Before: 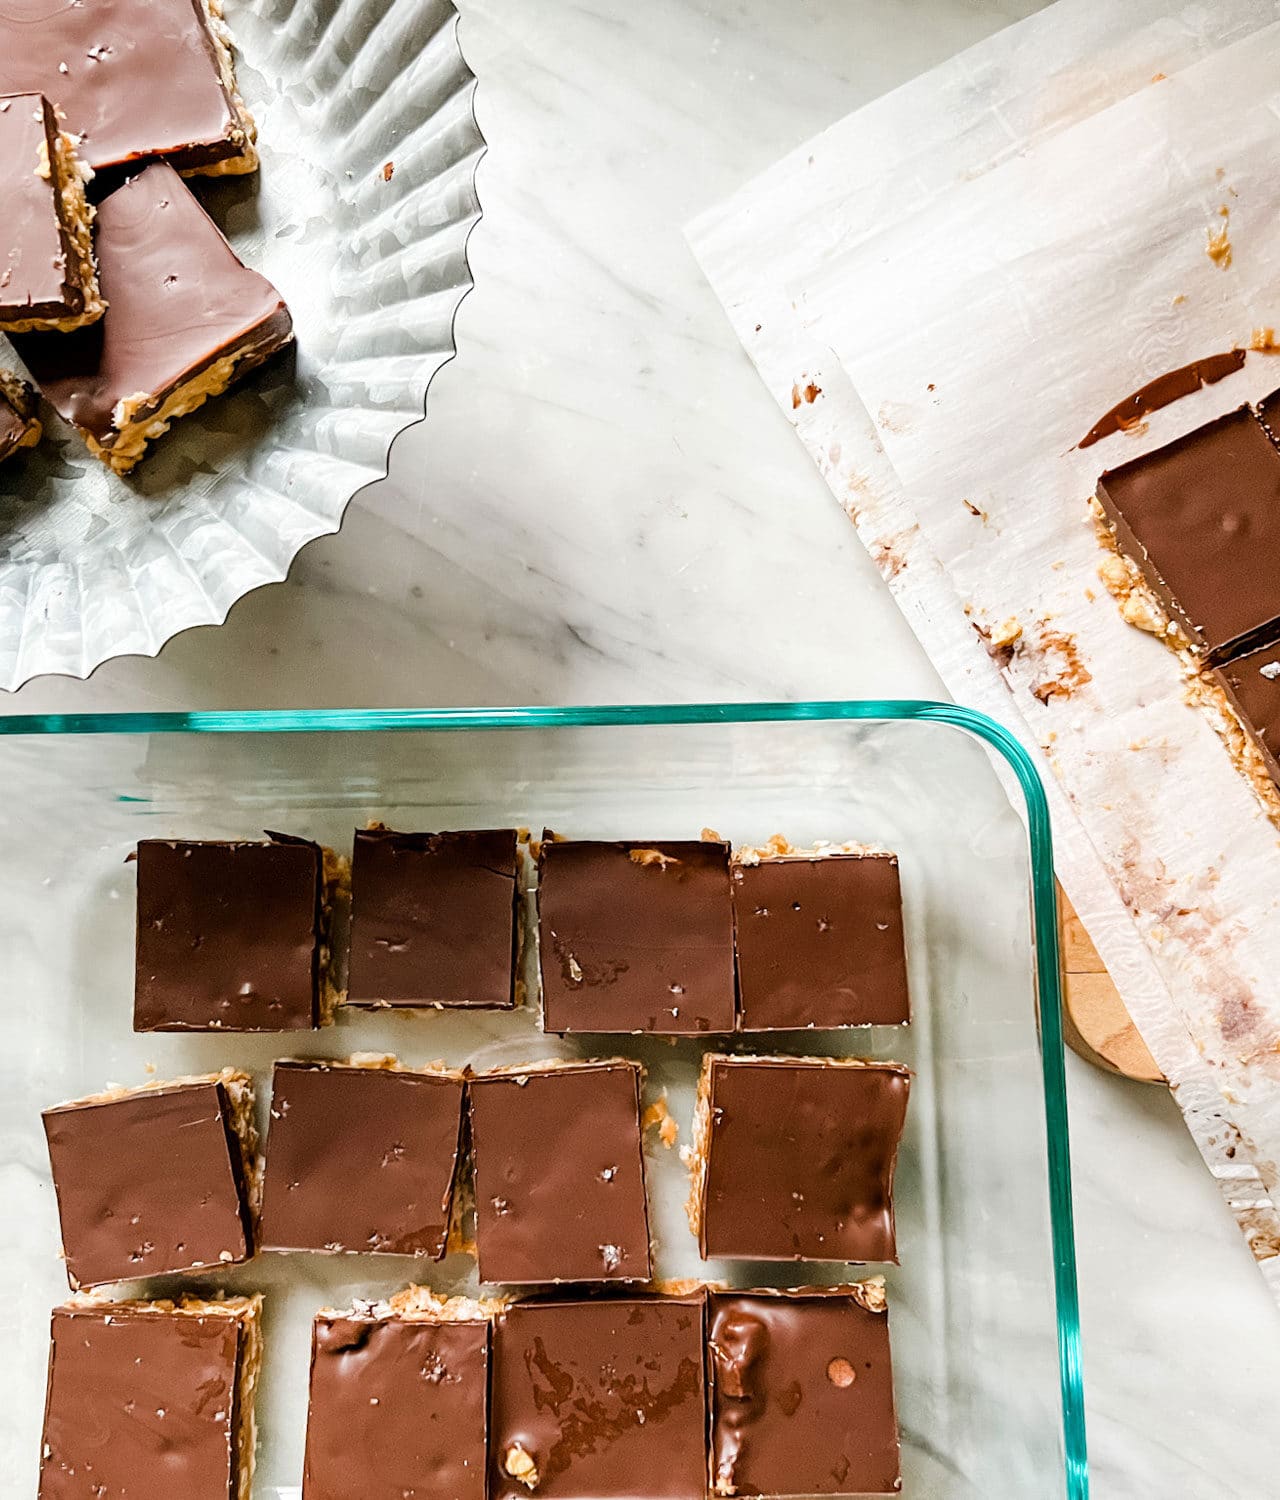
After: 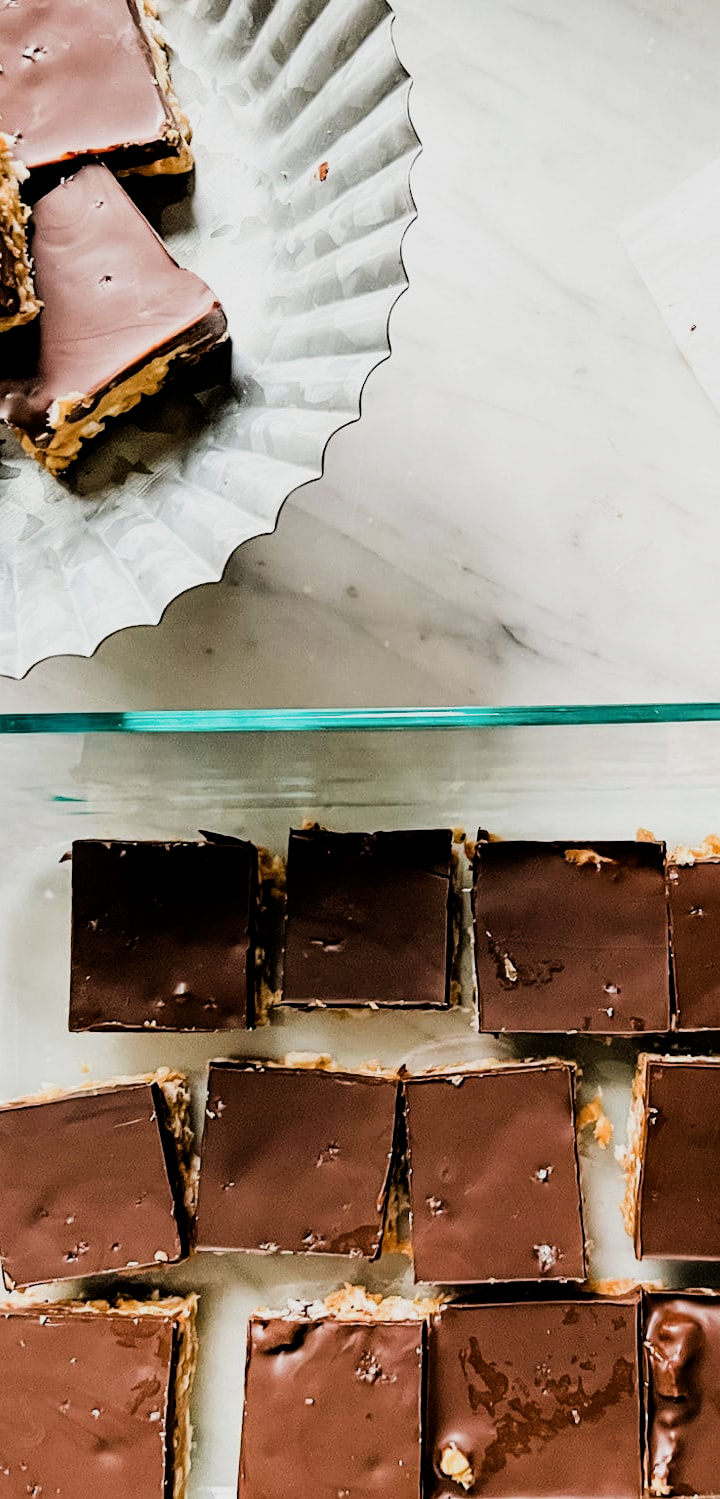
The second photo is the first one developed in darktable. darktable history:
filmic rgb: black relative exposure -5 EV, hardness 2.88, contrast 1.4
crop: left 5.114%, right 38.589%
tone equalizer: on, module defaults
